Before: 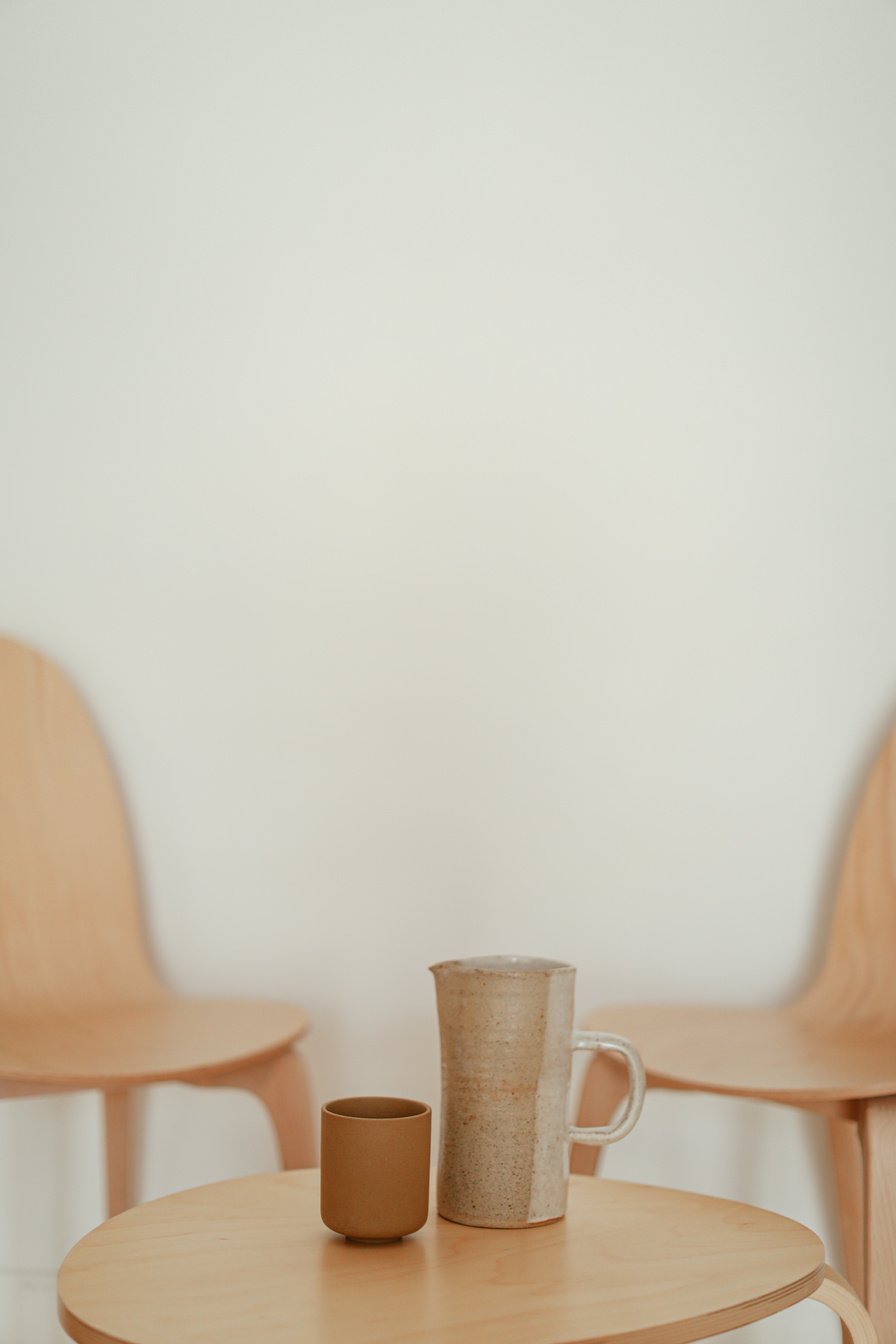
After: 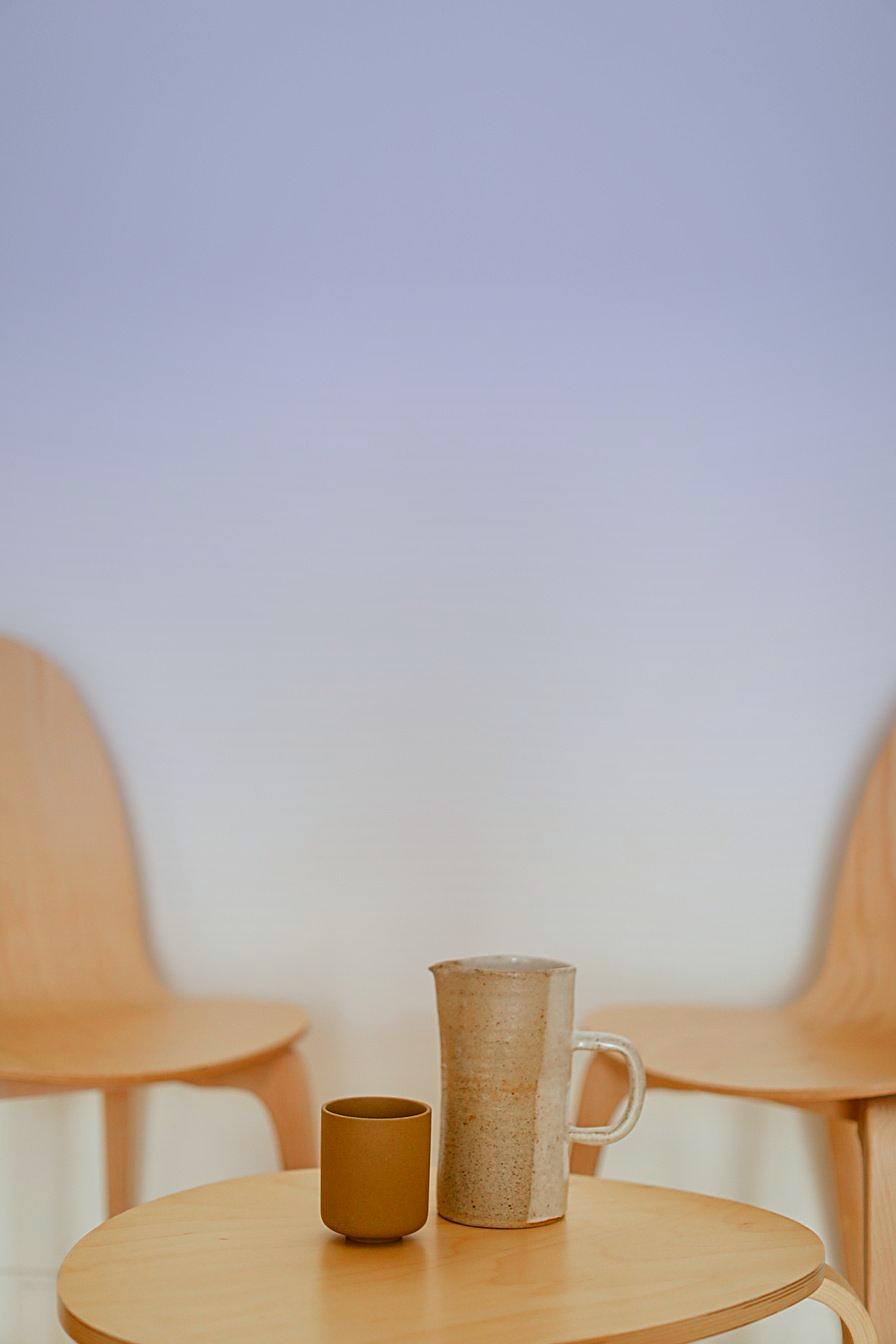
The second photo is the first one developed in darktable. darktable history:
color balance rgb: linear chroma grading › global chroma 33.4%
sharpen: amount 0.575
graduated density: hue 238.83°, saturation 50%
